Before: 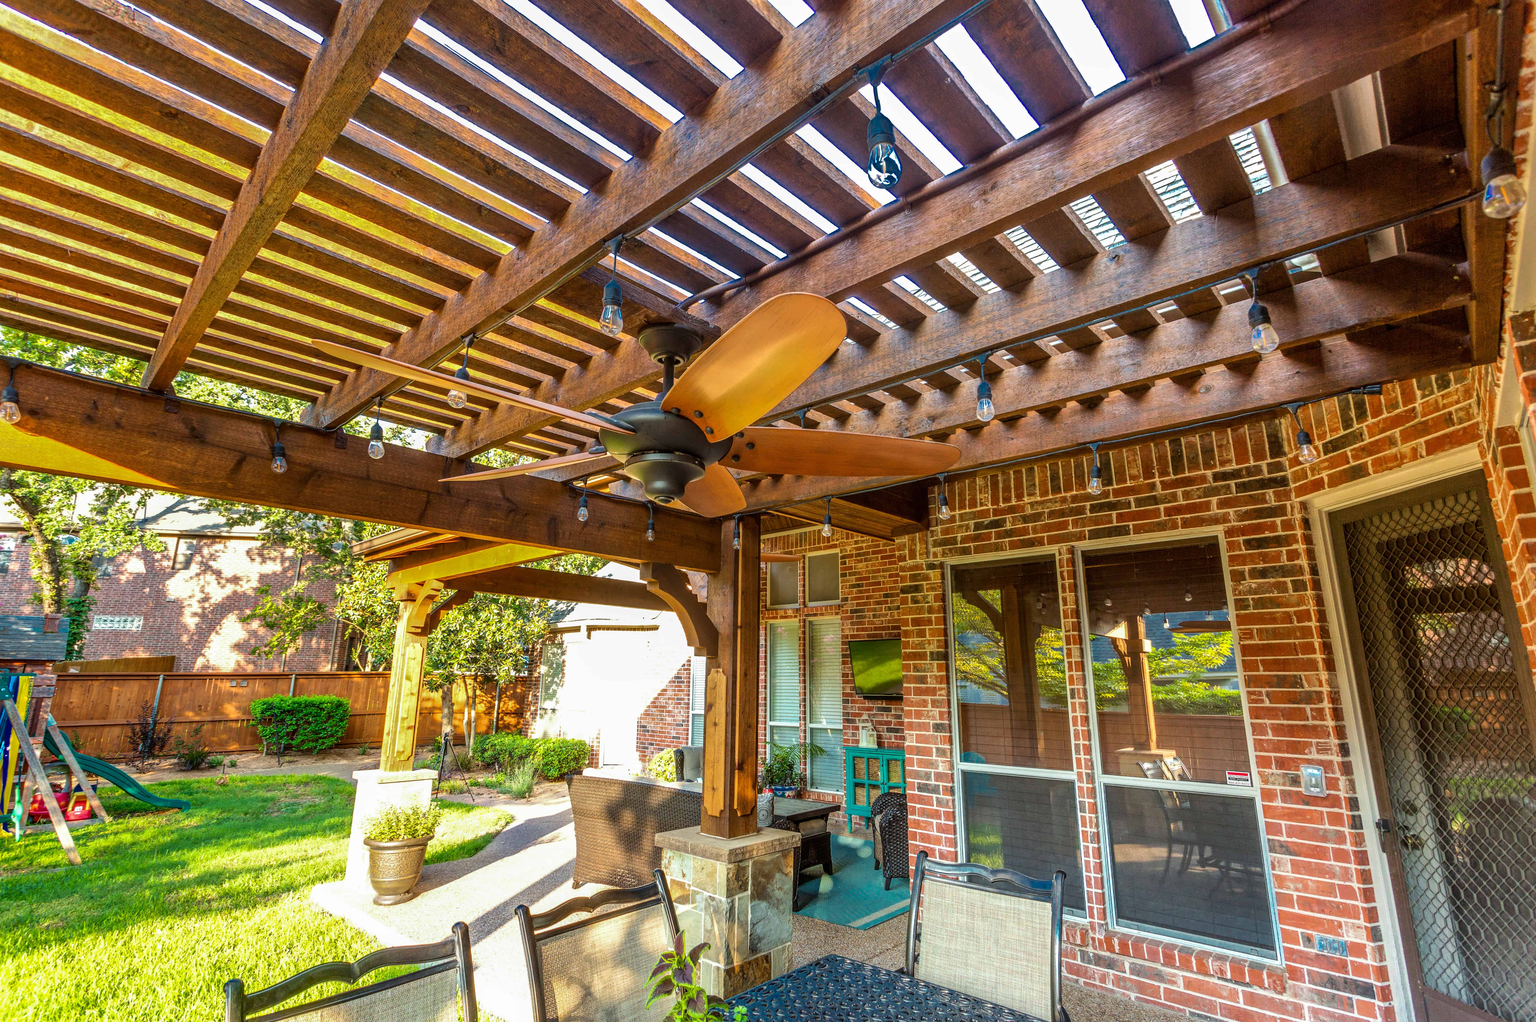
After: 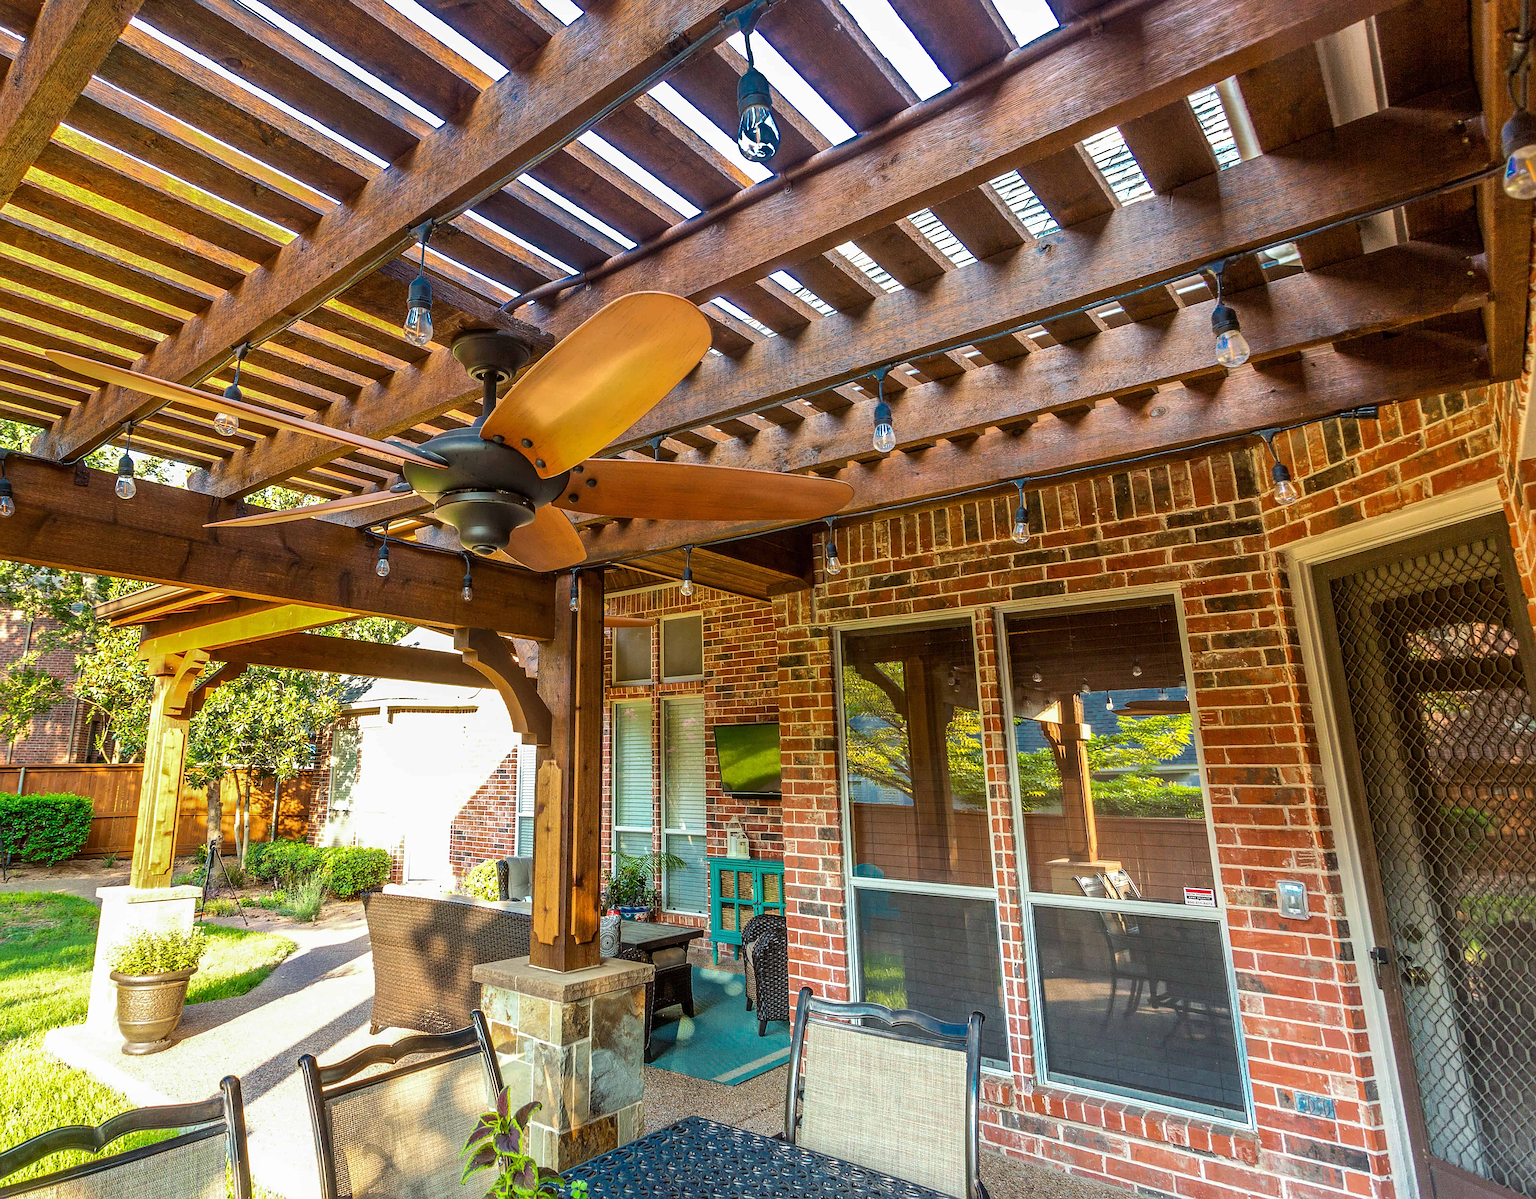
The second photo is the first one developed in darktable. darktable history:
crop and rotate: left 17.959%, top 5.771%, right 1.742%
sharpen: on, module defaults
